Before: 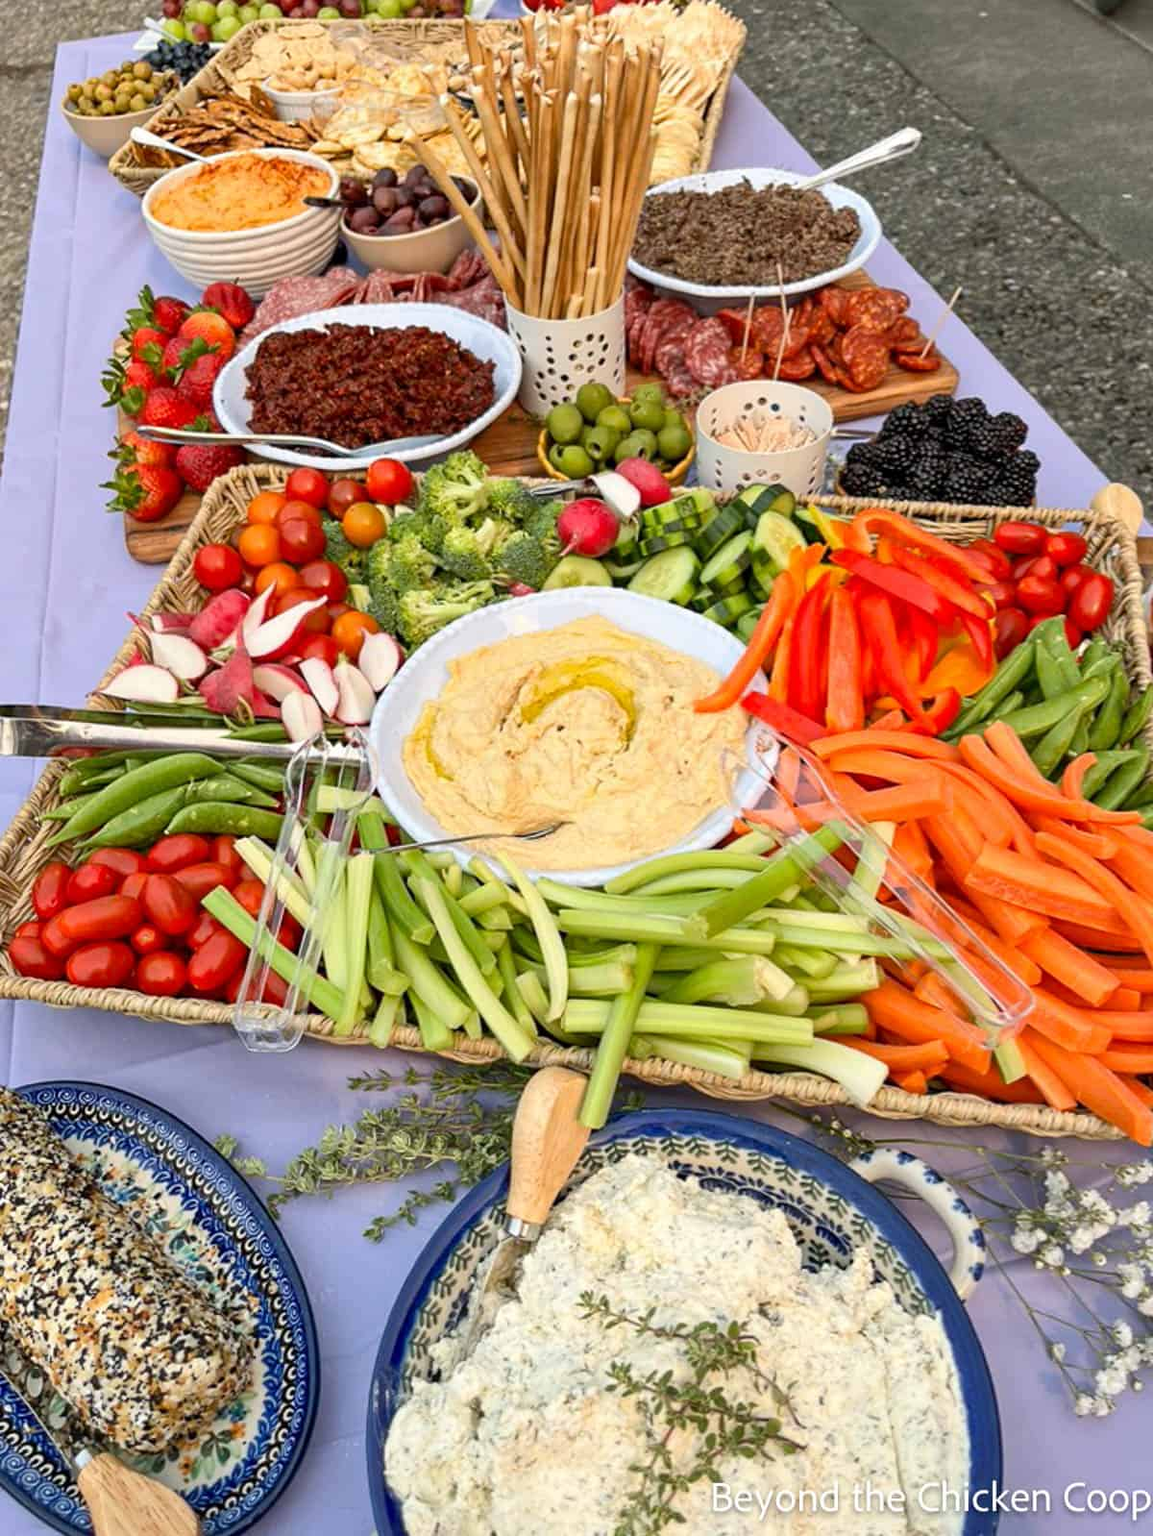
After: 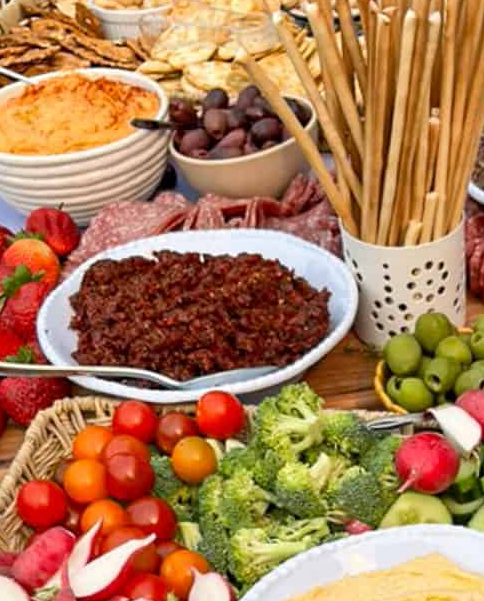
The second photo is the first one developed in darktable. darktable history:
crop: left 15.485%, top 5.435%, right 44.171%, bottom 56.949%
